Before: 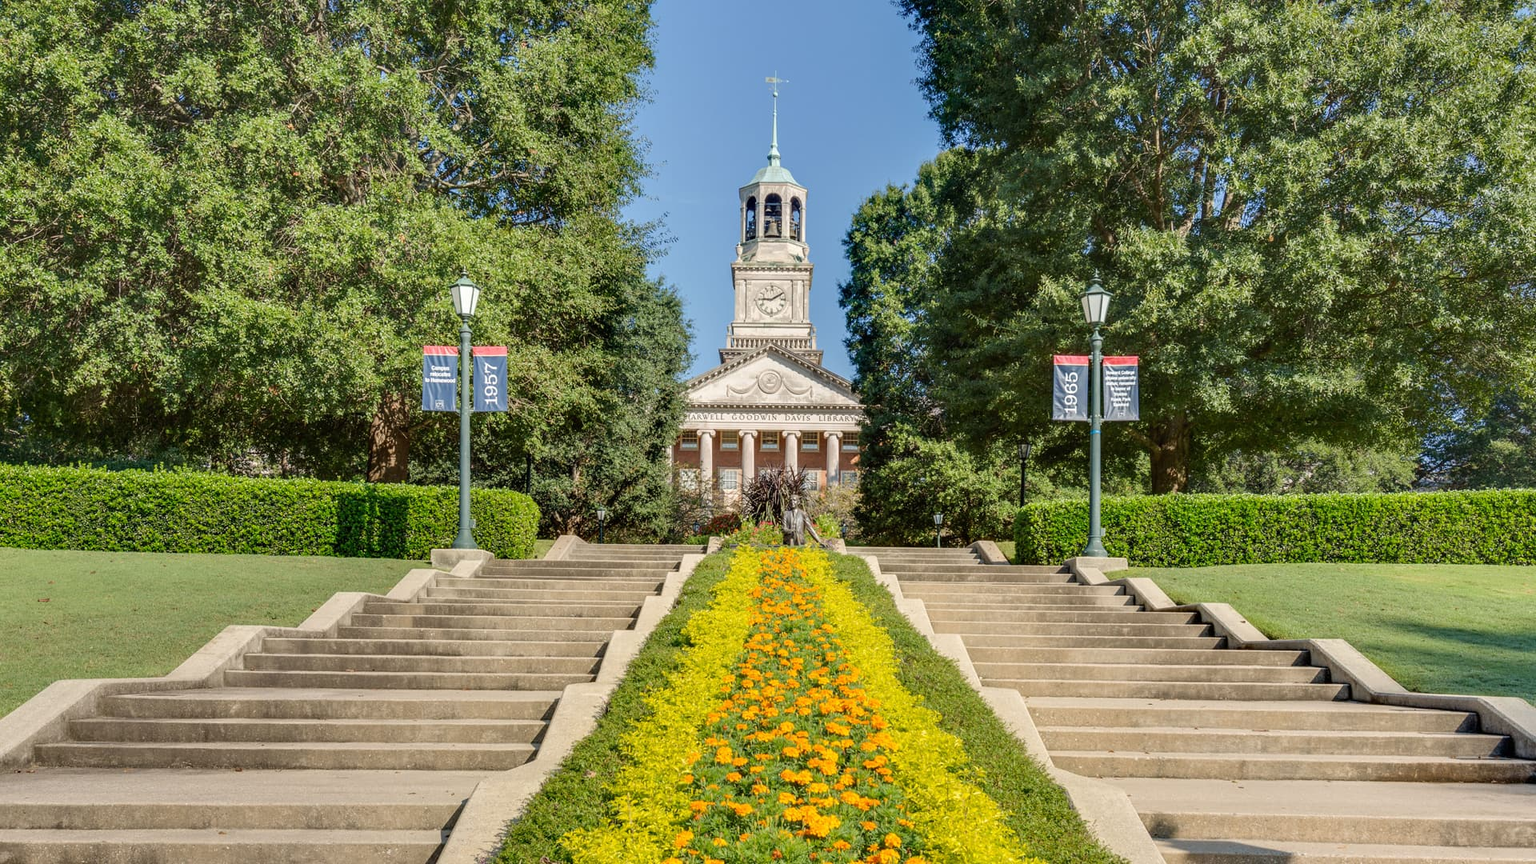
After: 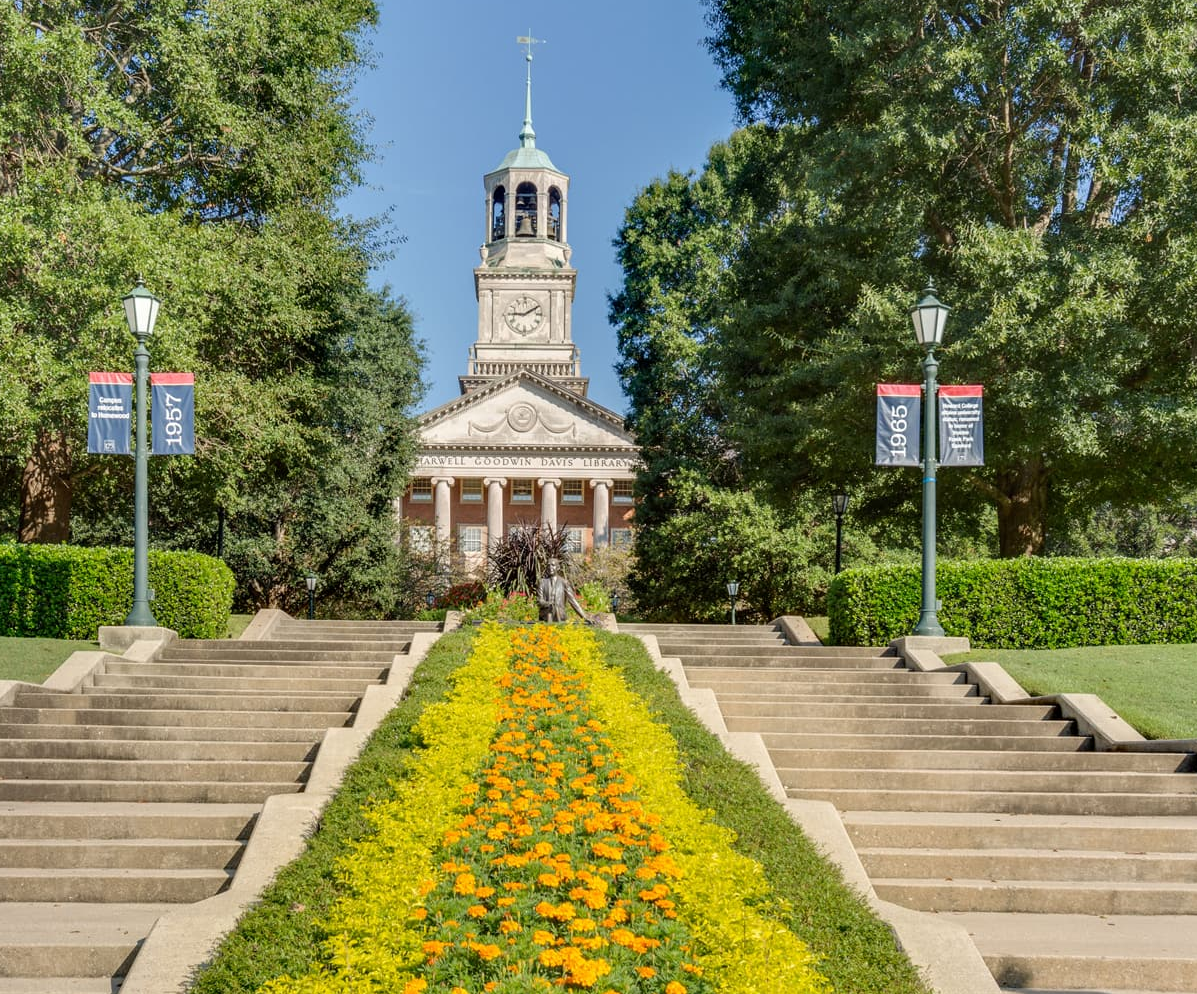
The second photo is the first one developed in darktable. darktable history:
crop and rotate: left 22.918%, top 5.629%, right 14.711%, bottom 2.247%
exposure: black level correction 0.001, compensate highlight preservation false
